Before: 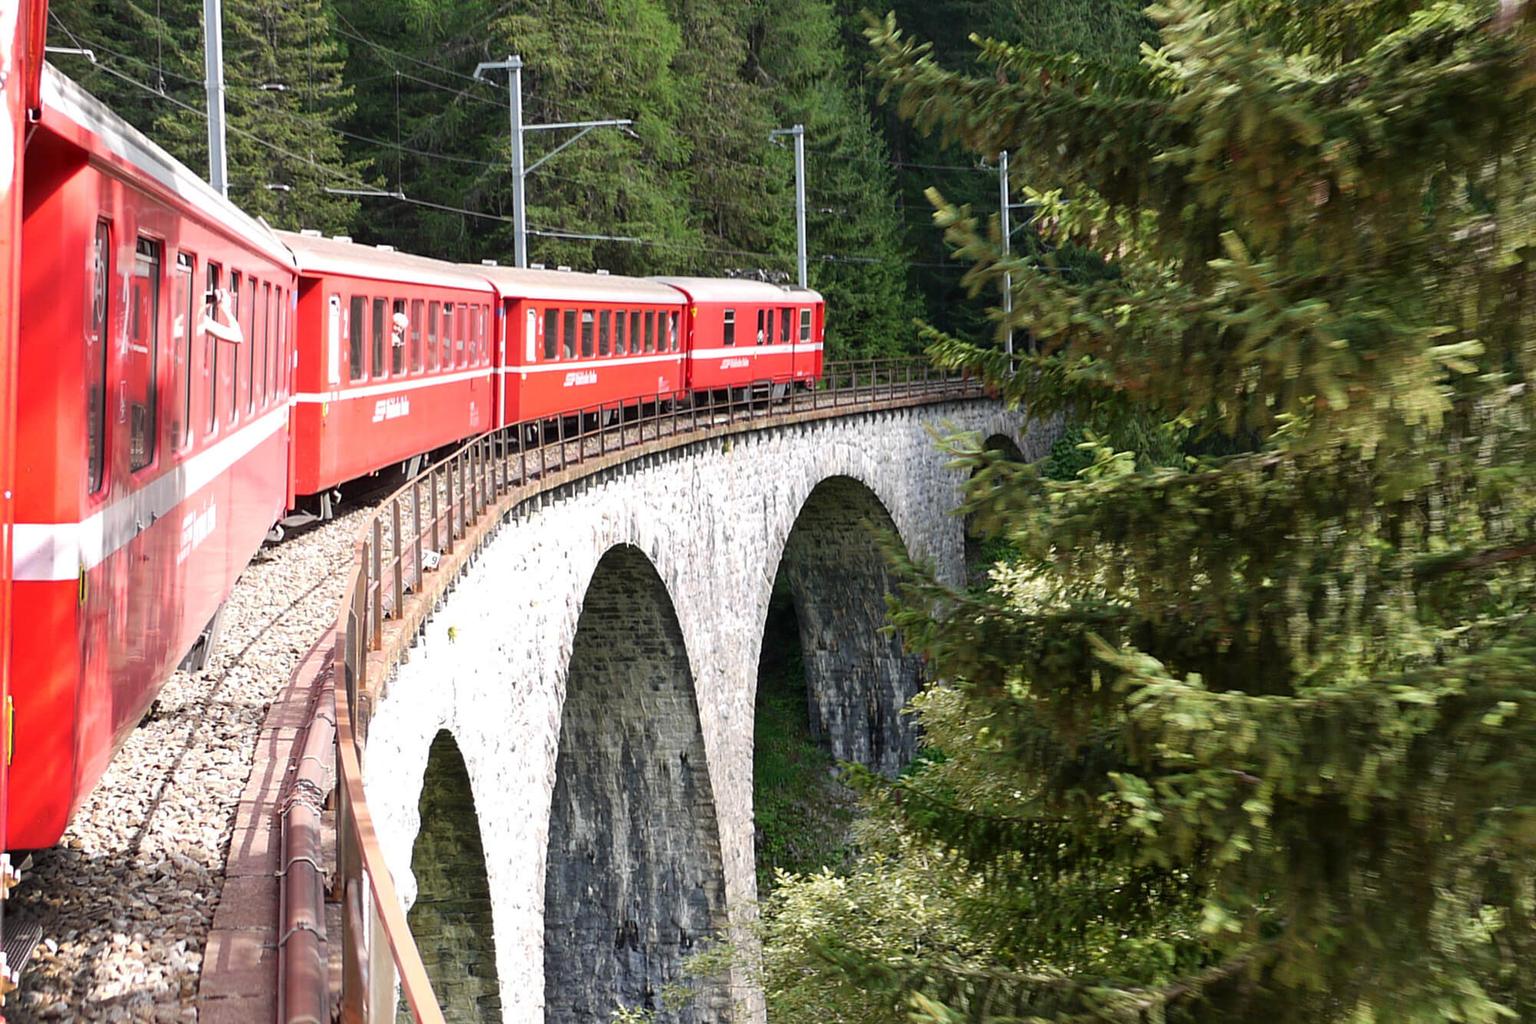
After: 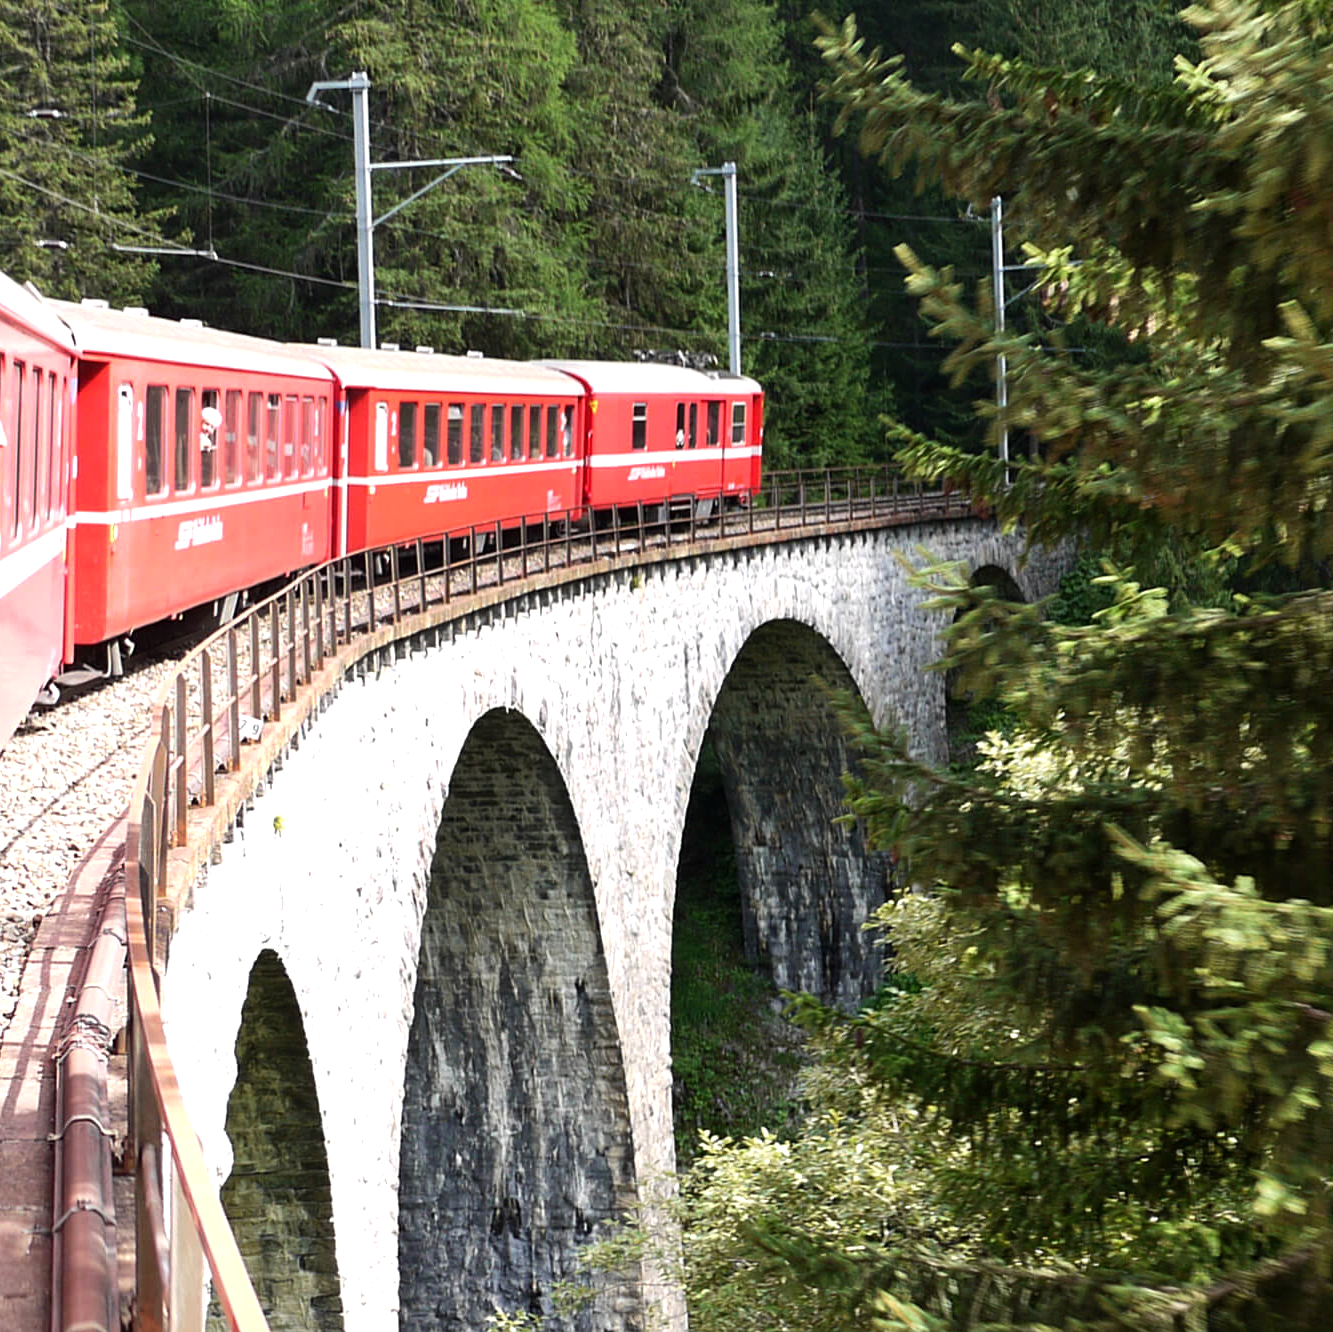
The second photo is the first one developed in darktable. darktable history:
tone equalizer: -8 EV -0.417 EV, -7 EV -0.389 EV, -6 EV -0.333 EV, -5 EV -0.222 EV, -3 EV 0.222 EV, -2 EV 0.333 EV, -1 EV 0.389 EV, +0 EV 0.417 EV, edges refinement/feathering 500, mask exposure compensation -1.57 EV, preserve details no
crop and rotate: left 15.546%, right 17.787%
